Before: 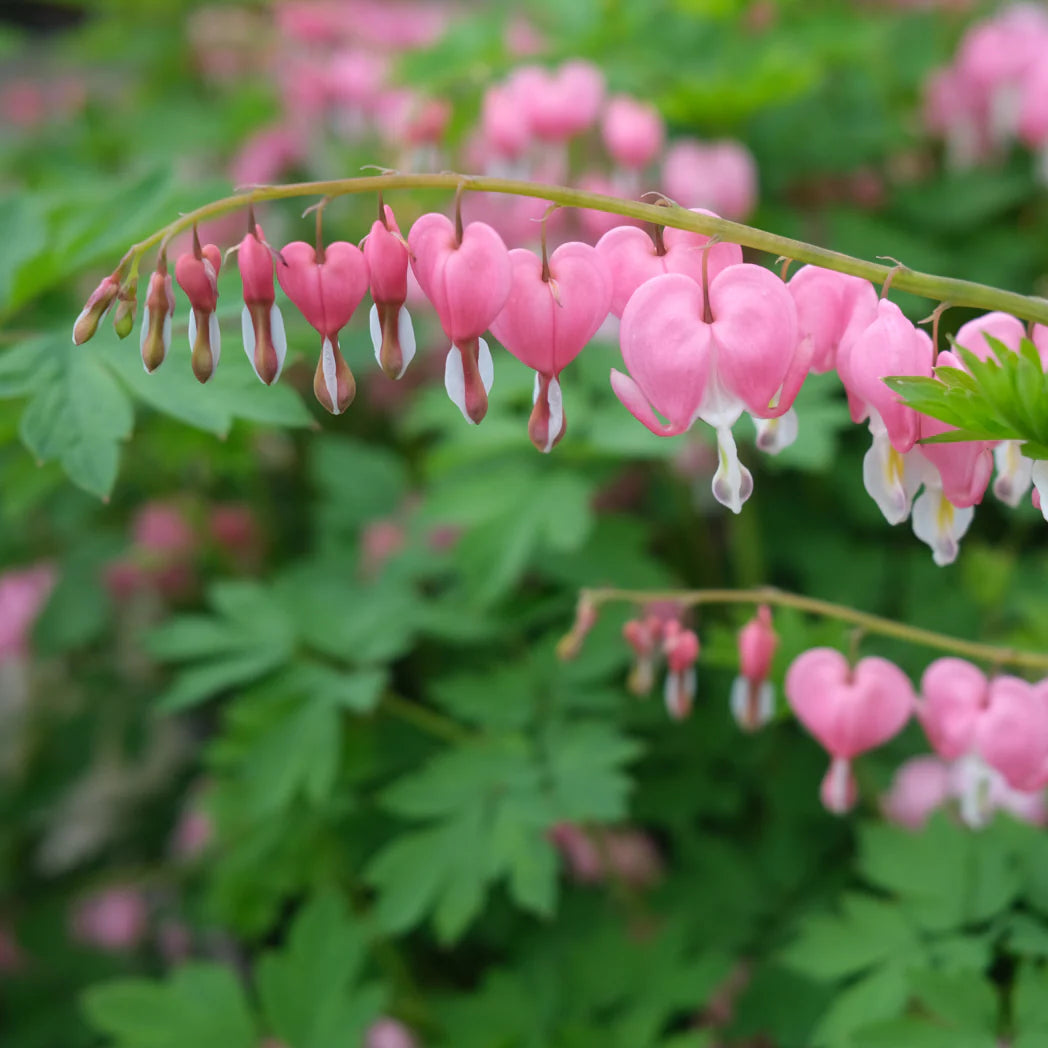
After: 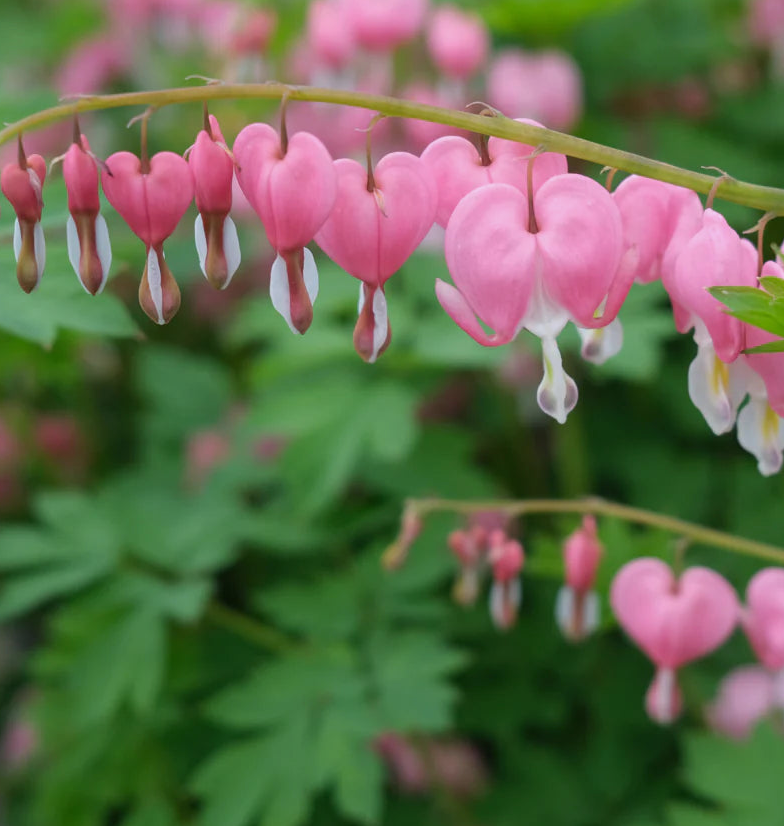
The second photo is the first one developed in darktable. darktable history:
crop: left 16.768%, top 8.653%, right 8.362%, bottom 12.485%
exposure: exposure -0.177 EV, compensate highlight preservation false
